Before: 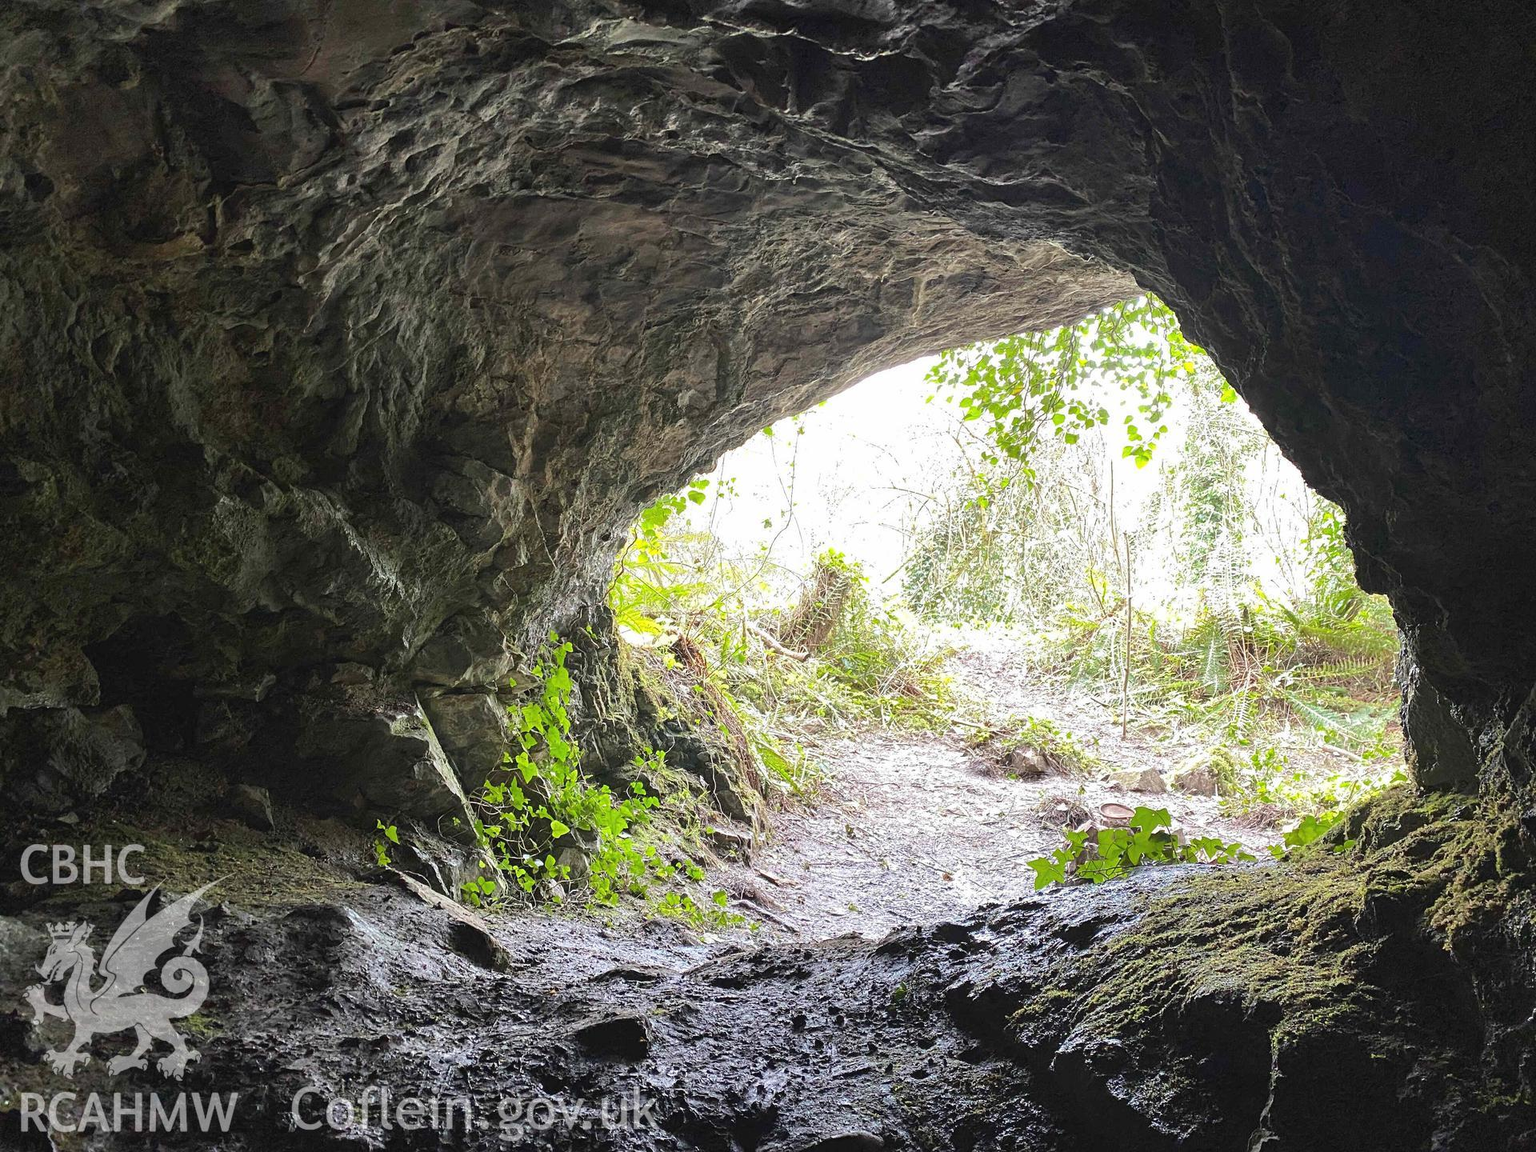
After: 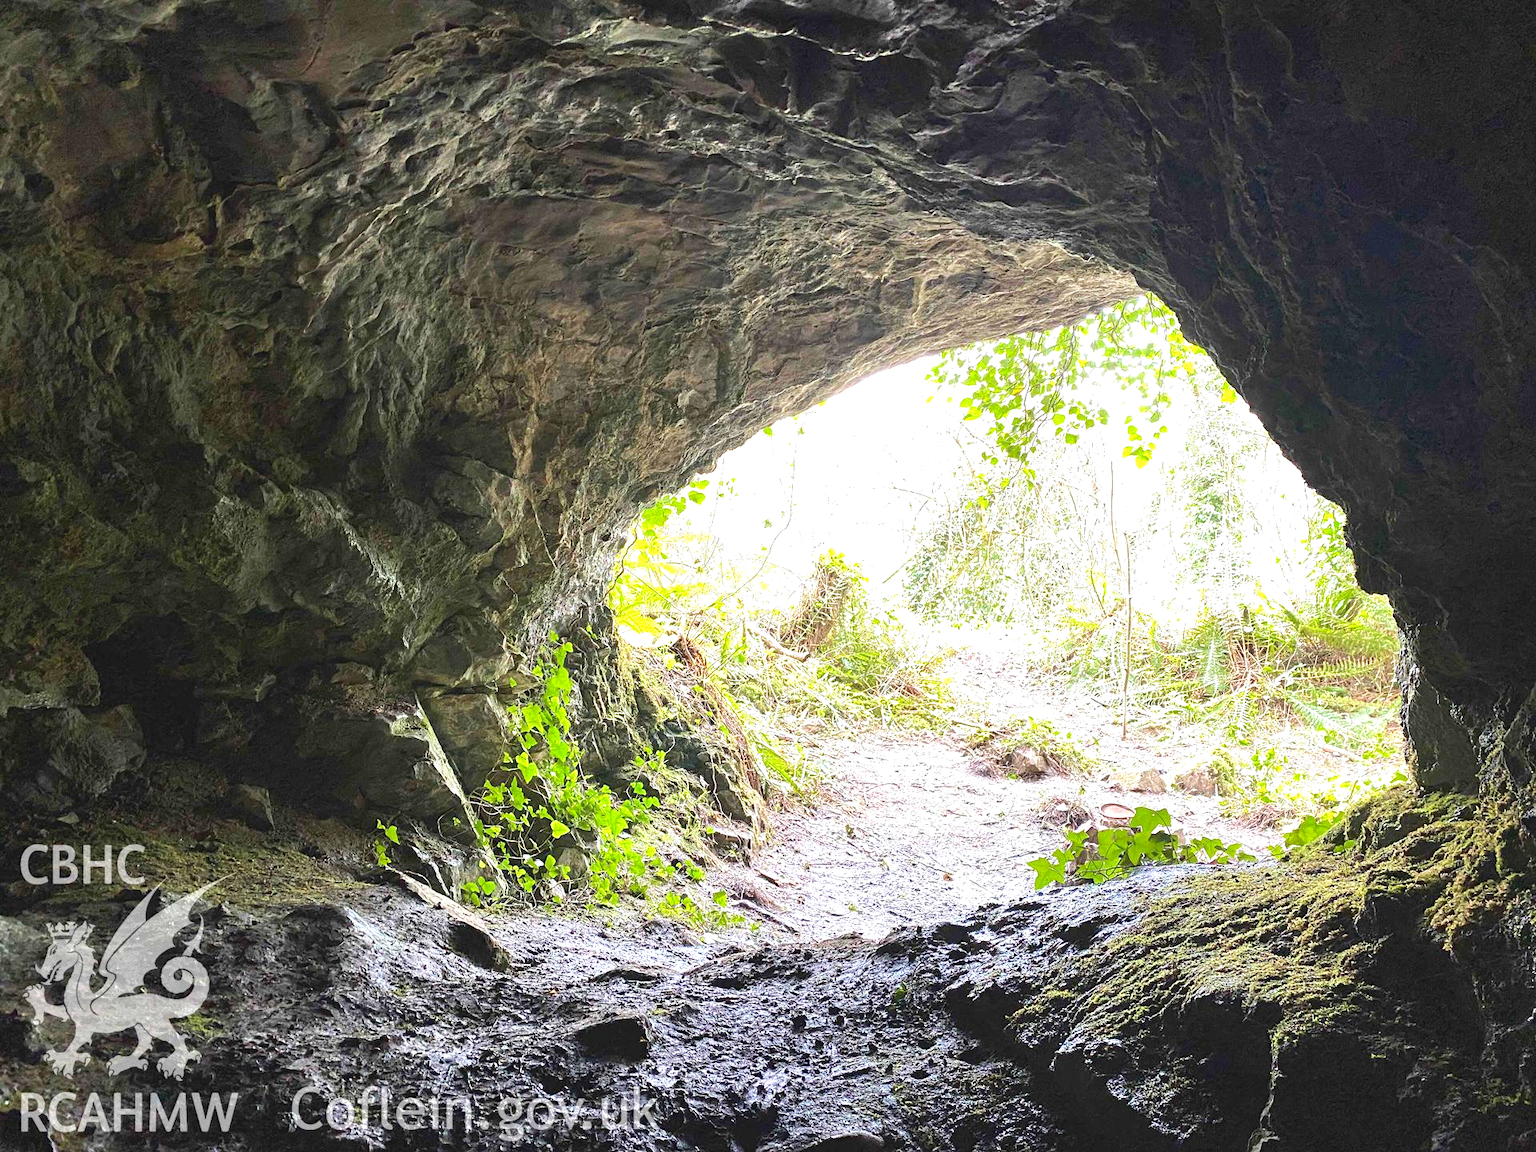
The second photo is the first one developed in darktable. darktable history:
vibrance: vibrance 20%
velvia: on, module defaults
exposure: black level correction 0, exposure 0.7 EV, compensate exposure bias true, compensate highlight preservation false
